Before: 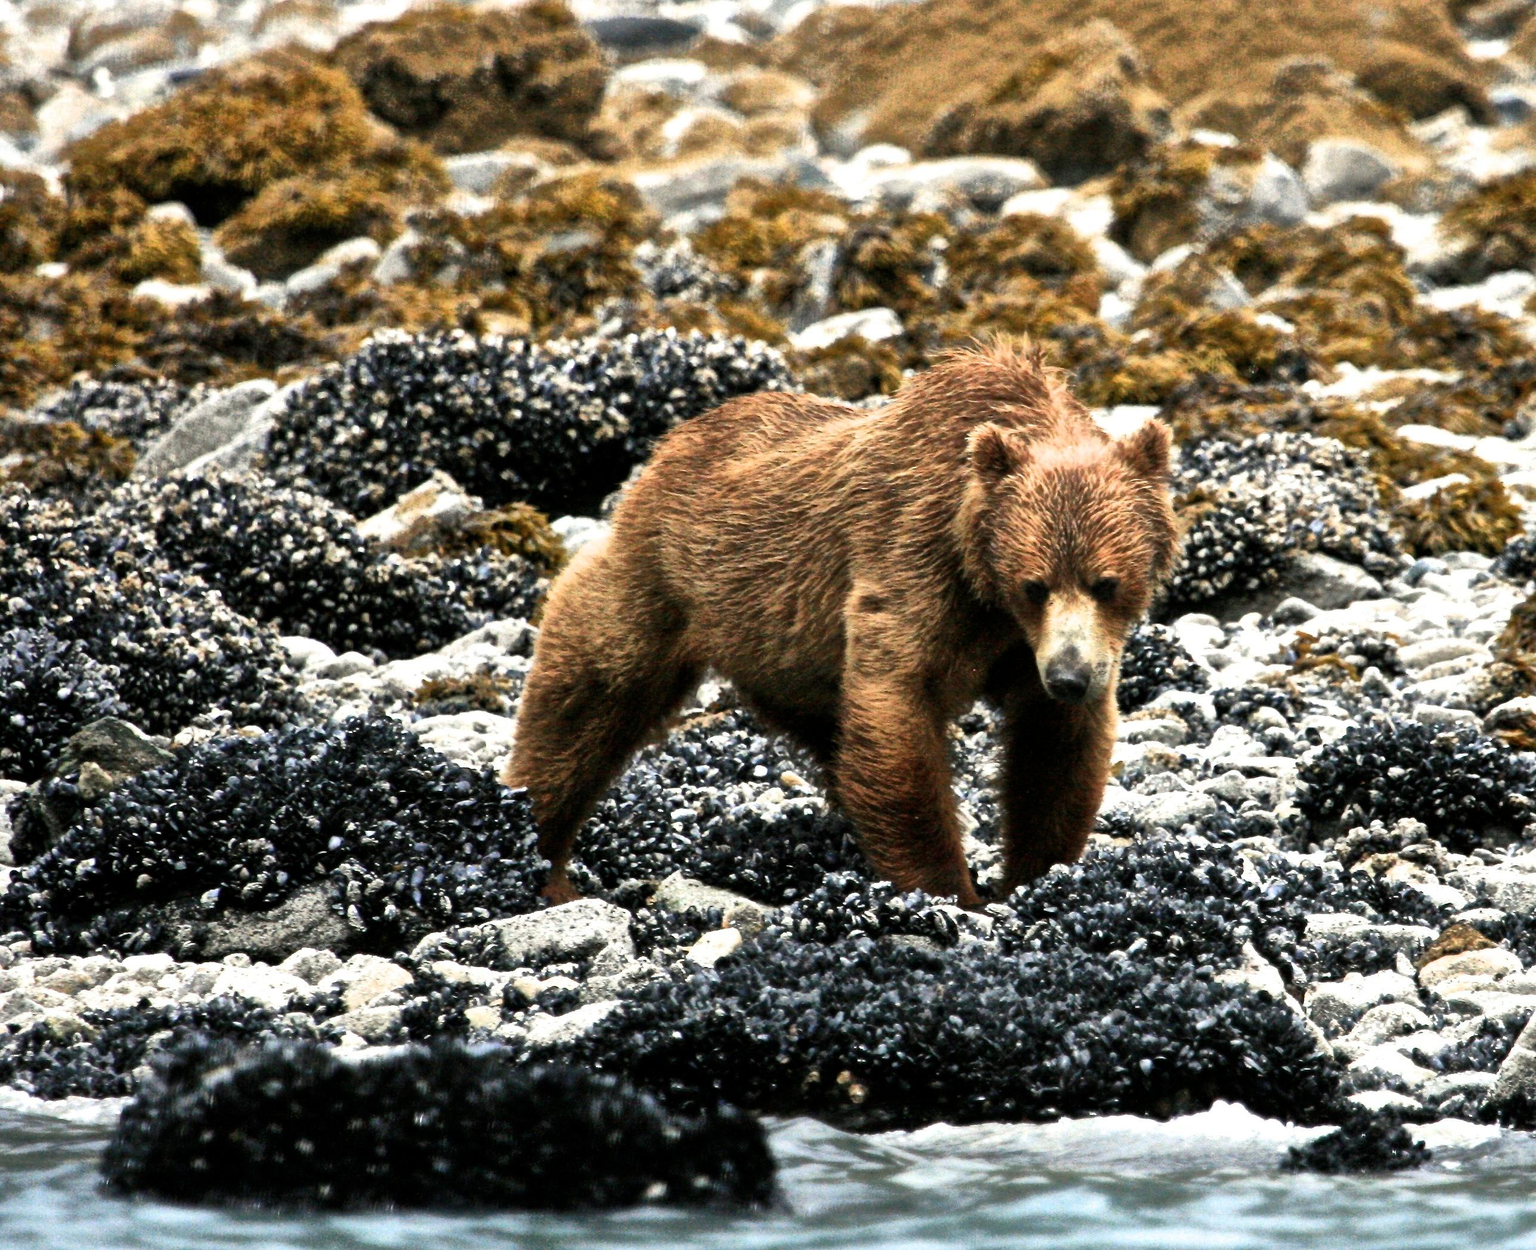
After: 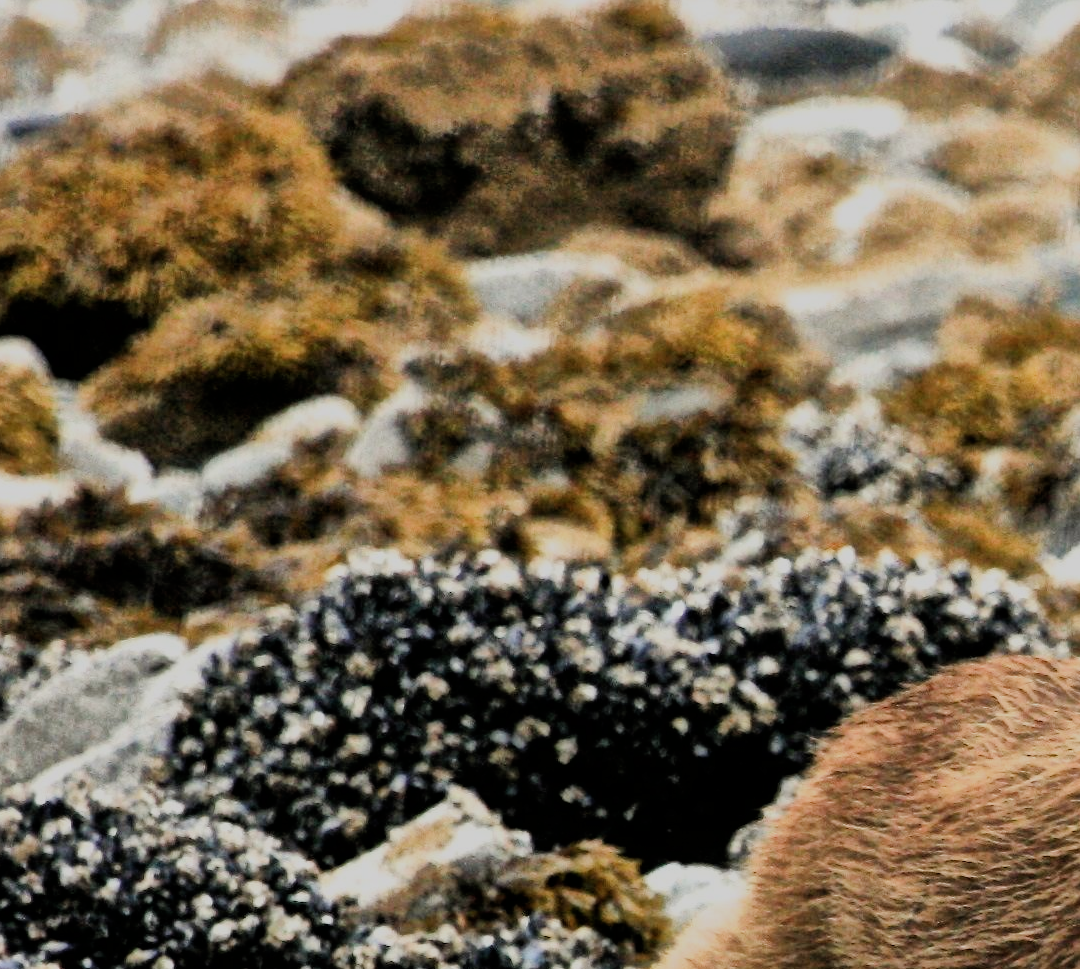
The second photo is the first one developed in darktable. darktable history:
filmic rgb: black relative exposure -7.15 EV, white relative exposure 5.36 EV, hardness 3.02
crop and rotate: left 10.817%, top 0.062%, right 47.194%, bottom 53.626%
